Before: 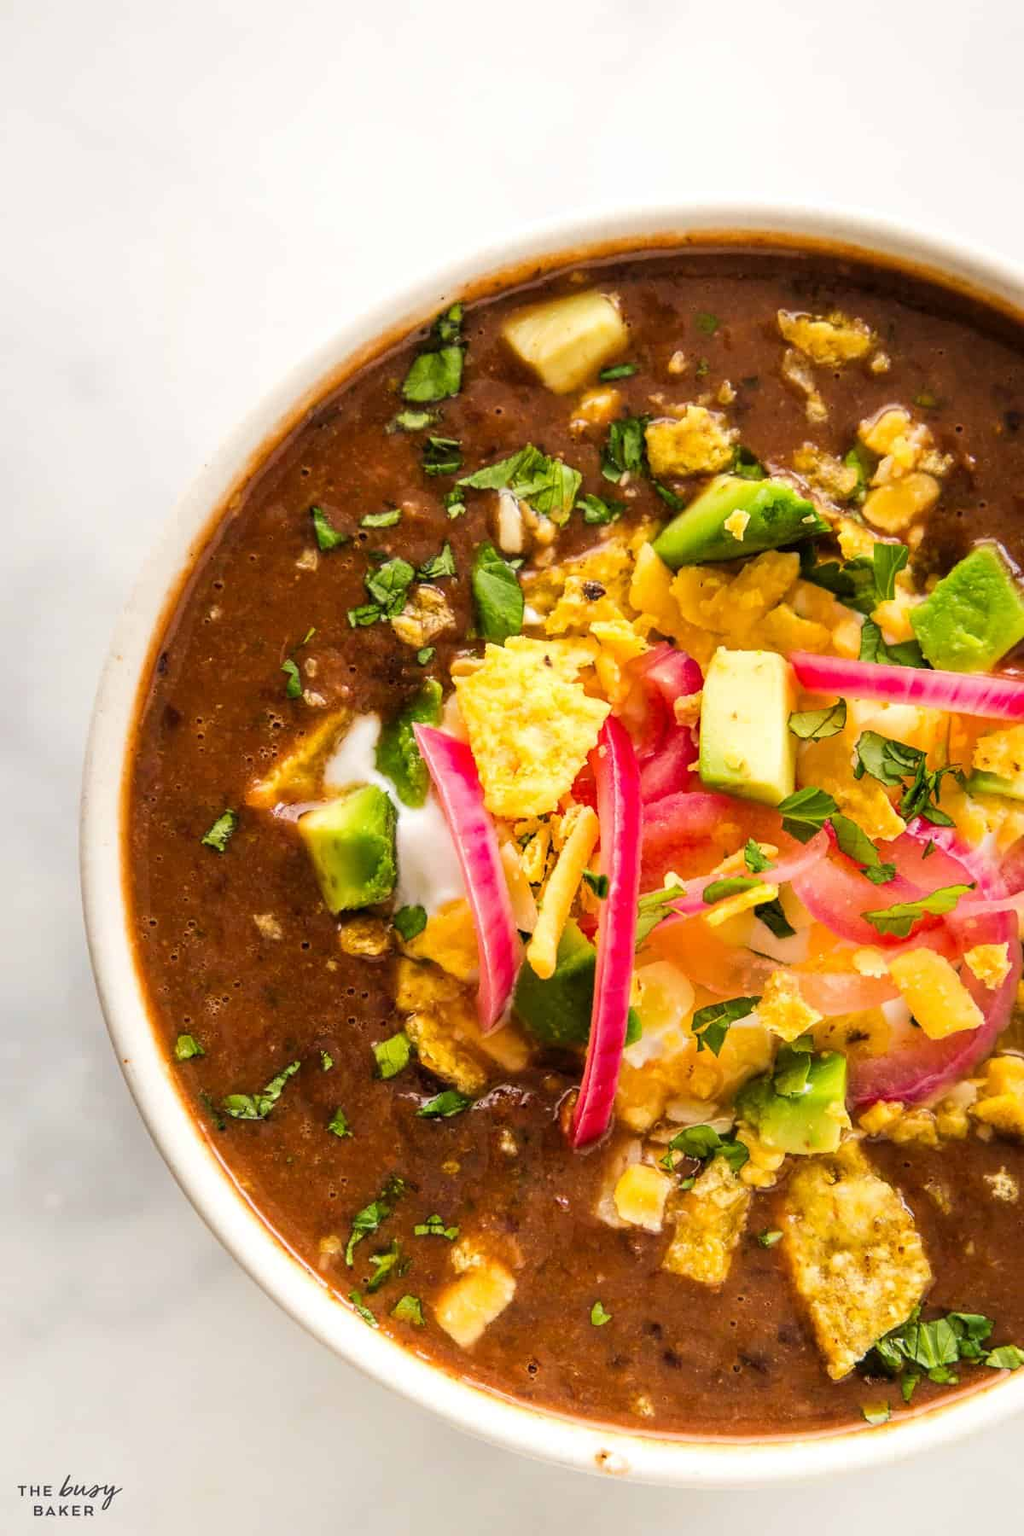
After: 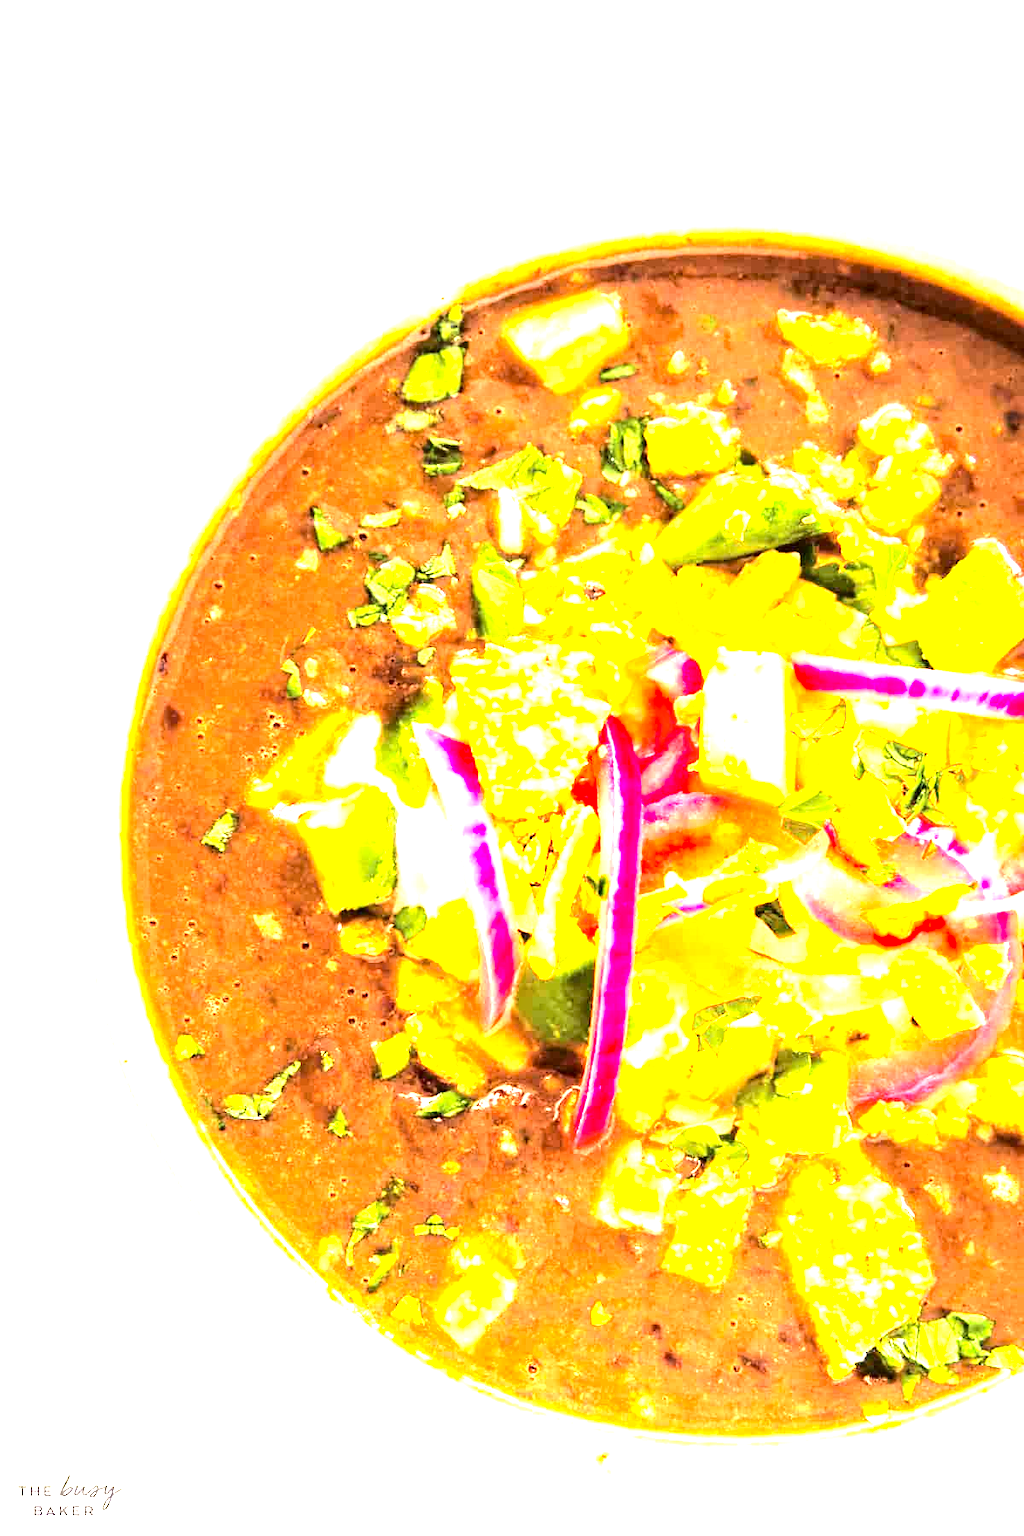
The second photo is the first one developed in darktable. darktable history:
tone curve: curves: ch0 [(0, 0.01) (0.052, 0.045) (0.136, 0.133) (0.29, 0.332) (0.453, 0.531) (0.676, 0.751) (0.89, 0.919) (1, 1)]; ch1 [(0, 0) (0.094, 0.081) (0.285, 0.299) (0.385, 0.403) (0.447, 0.429) (0.495, 0.496) (0.544, 0.552) (0.589, 0.612) (0.722, 0.728) (1, 1)]; ch2 [(0, 0) (0.257, 0.217) (0.43, 0.421) (0.498, 0.507) (0.531, 0.544) (0.56, 0.579) (0.625, 0.642) (1, 1)], color space Lab, independent channels, preserve colors none
tone equalizer: -8 EV -0.75 EV, -7 EV -0.7 EV, -6 EV -0.6 EV, -5 EV -0.4 EV, -3 EV 0.4 EV, -2 EV 0.6 EV, -1 EV 0.7 EV, +0 EV 0.75 EV, edges refinement/feathering 500, mask exposure compensation -1.57 EV, preserve details no
exposure: black level correction 0, exposure 2.327 EV, compensate exposure bias true, compensate highlight preservation false
haze removal: compatibility mode true, adaptive false
